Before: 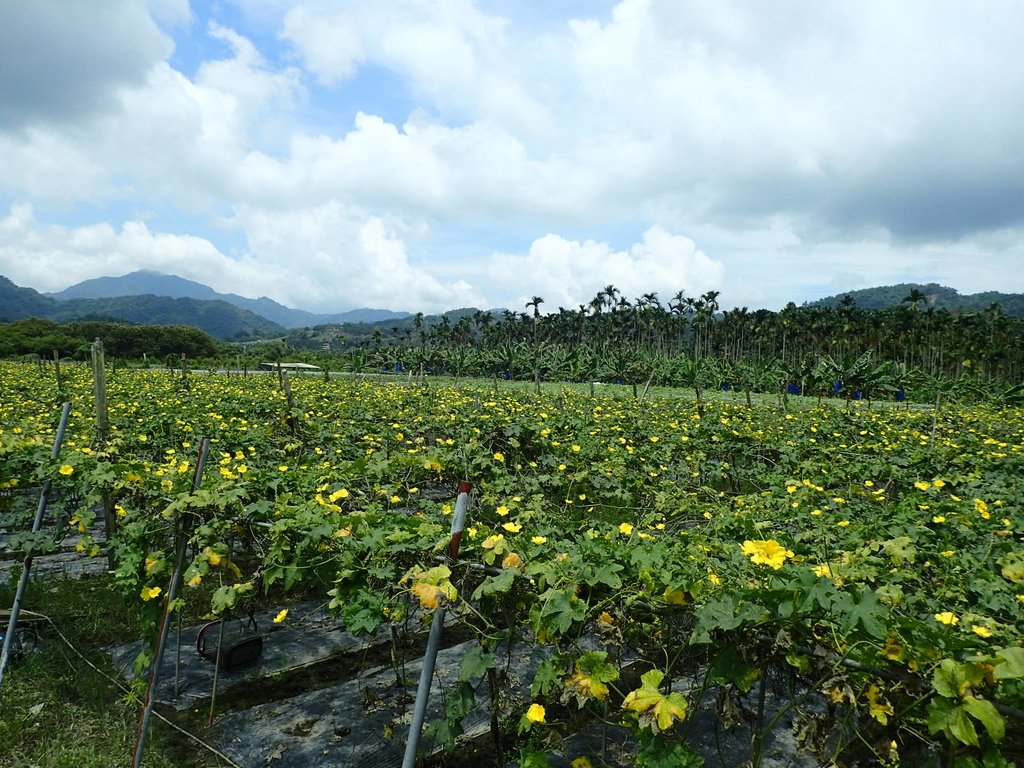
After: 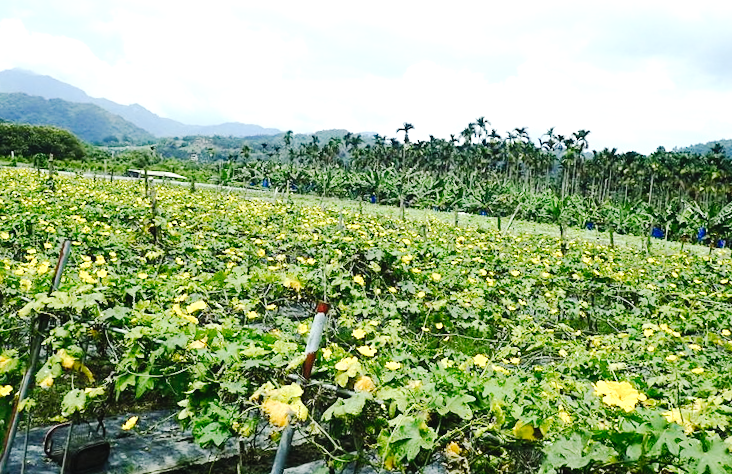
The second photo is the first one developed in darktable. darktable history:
exposure: exposure 1.094 EV, compensate exposure bias true, compensate highlight preservation false
crop and rotate: angle -4.06°, left 9.821%, top 20.526%, right 12.097%, bottom 12.028%
tone curve: curves: ch0 [(0, 0.022) (0.114, 0.083) (0.281, 0.315) (0.447, 0.557) (0.588, 0.711) (0.786, 0.839) (0.999, 0.949)]; ch1 [(0, 0) (0.389, 0.352) (0.458, 0.433) (0.486, 0.474) (0.509, 0.505) (0.535, 0.53) (0.555, 0.557) (0.586, 0.622) (0.677, 0.724) (1, 1)]; ch2 [(0, 0) (0.369, 0.388) (0.449, 0.431) (0.501, 0.5) (0.528, 0.52) (0.561, 0.59) (0.697, 0.721) (1, 1)], preserve colors none
